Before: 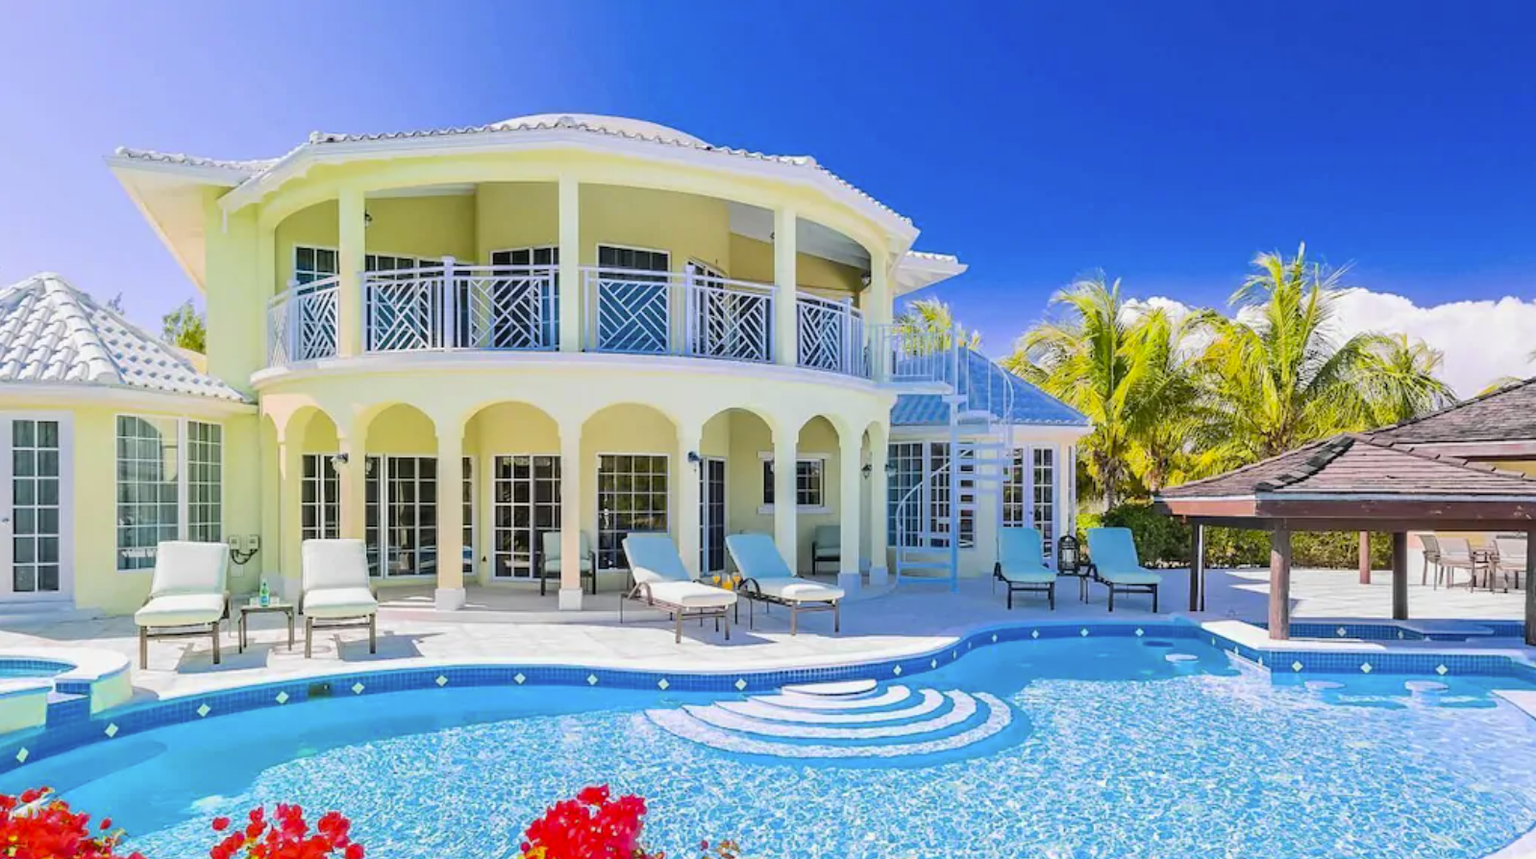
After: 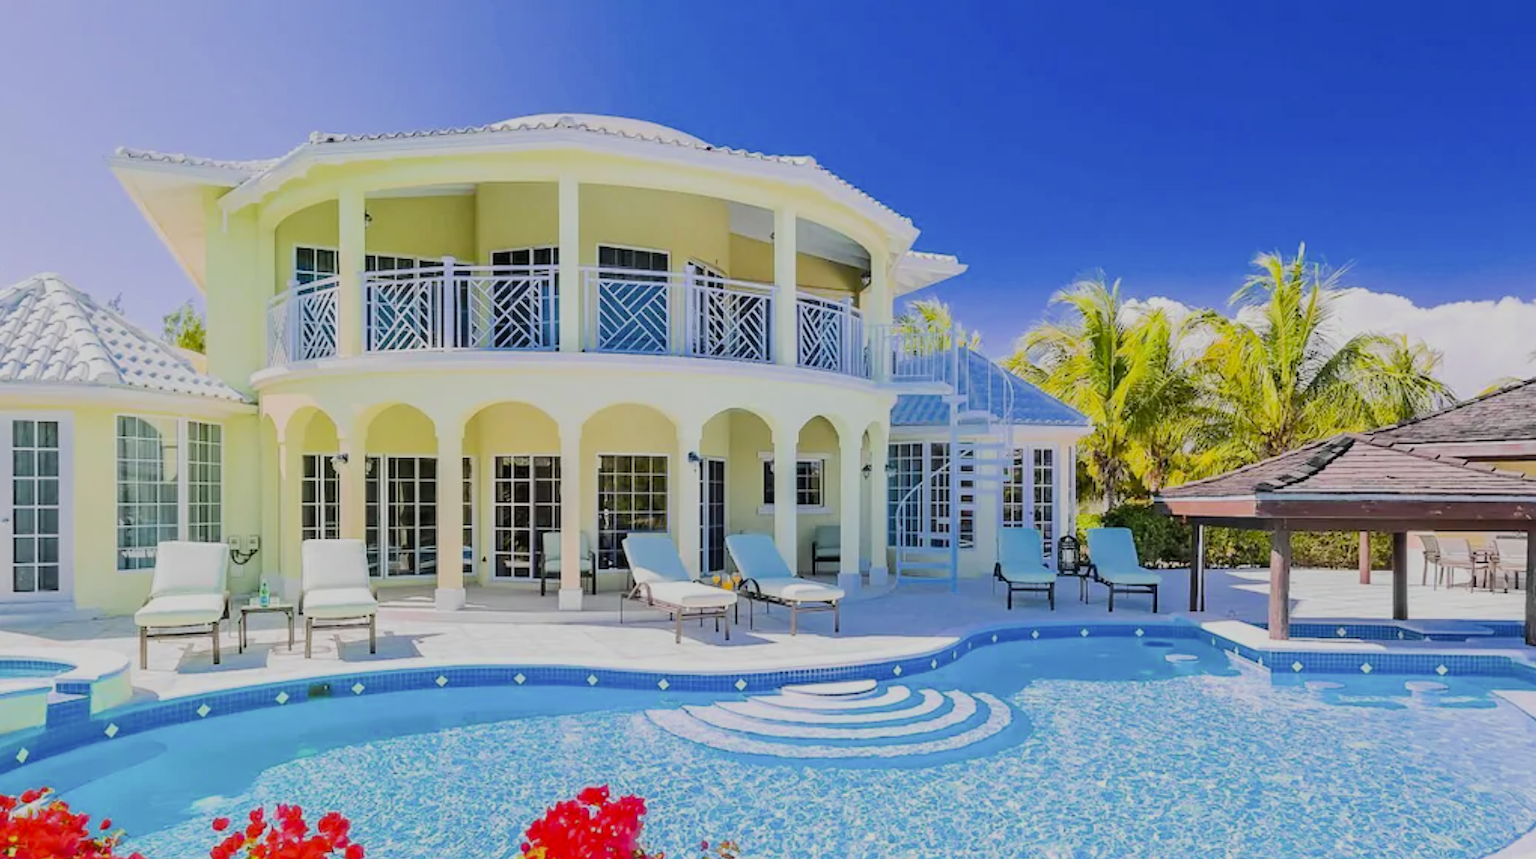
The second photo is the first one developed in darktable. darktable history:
filmic rgb: black relative exposure -7.65 EV, white relative exposure 4.56 EV, threshold 5.94 EV, hardness 3.61, contrast in shadows safe, enable highlight reconstruction true
